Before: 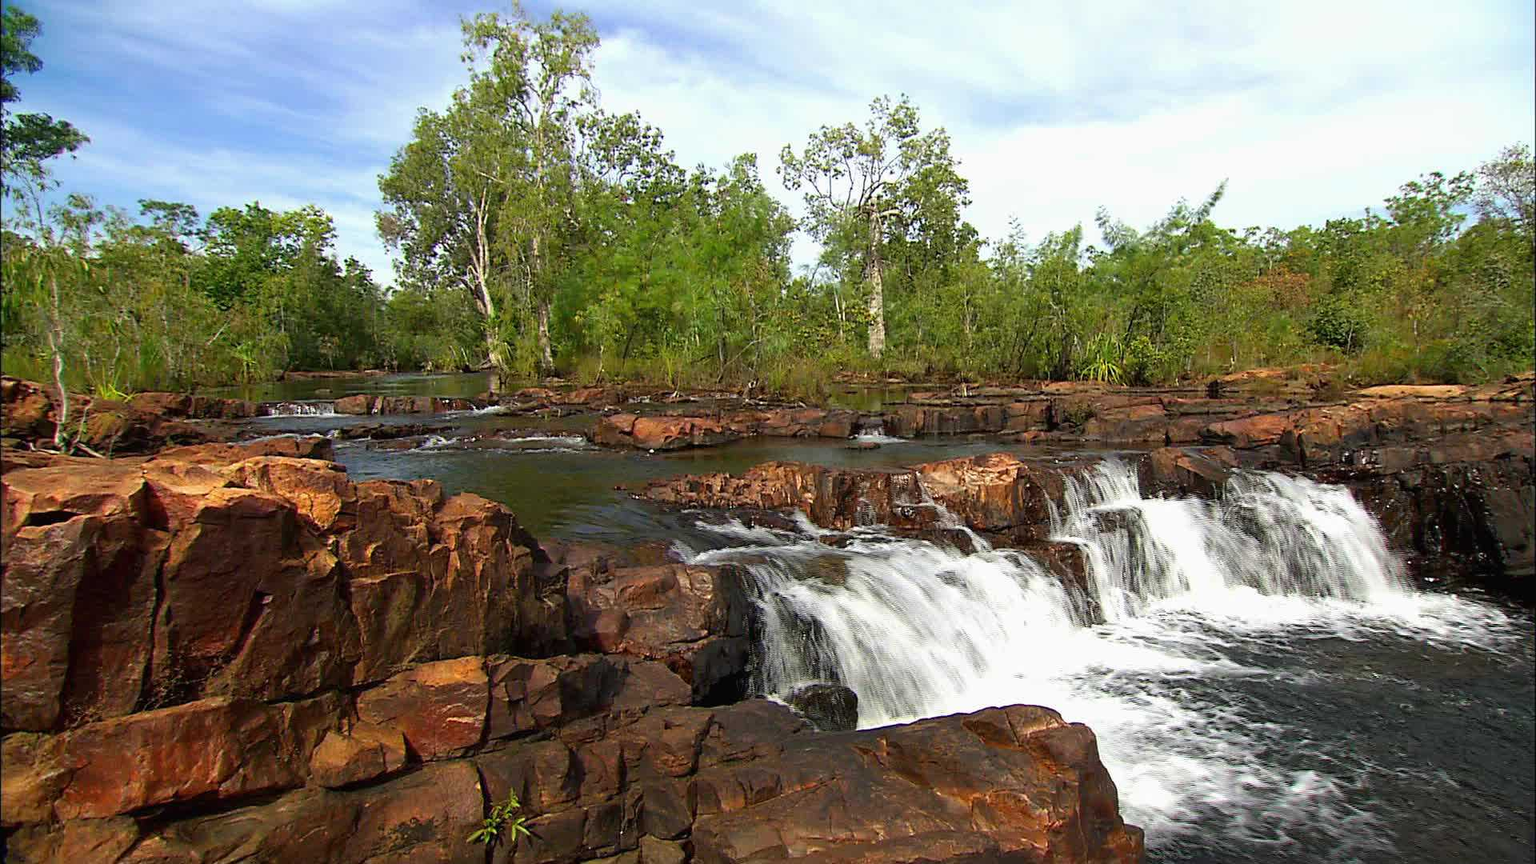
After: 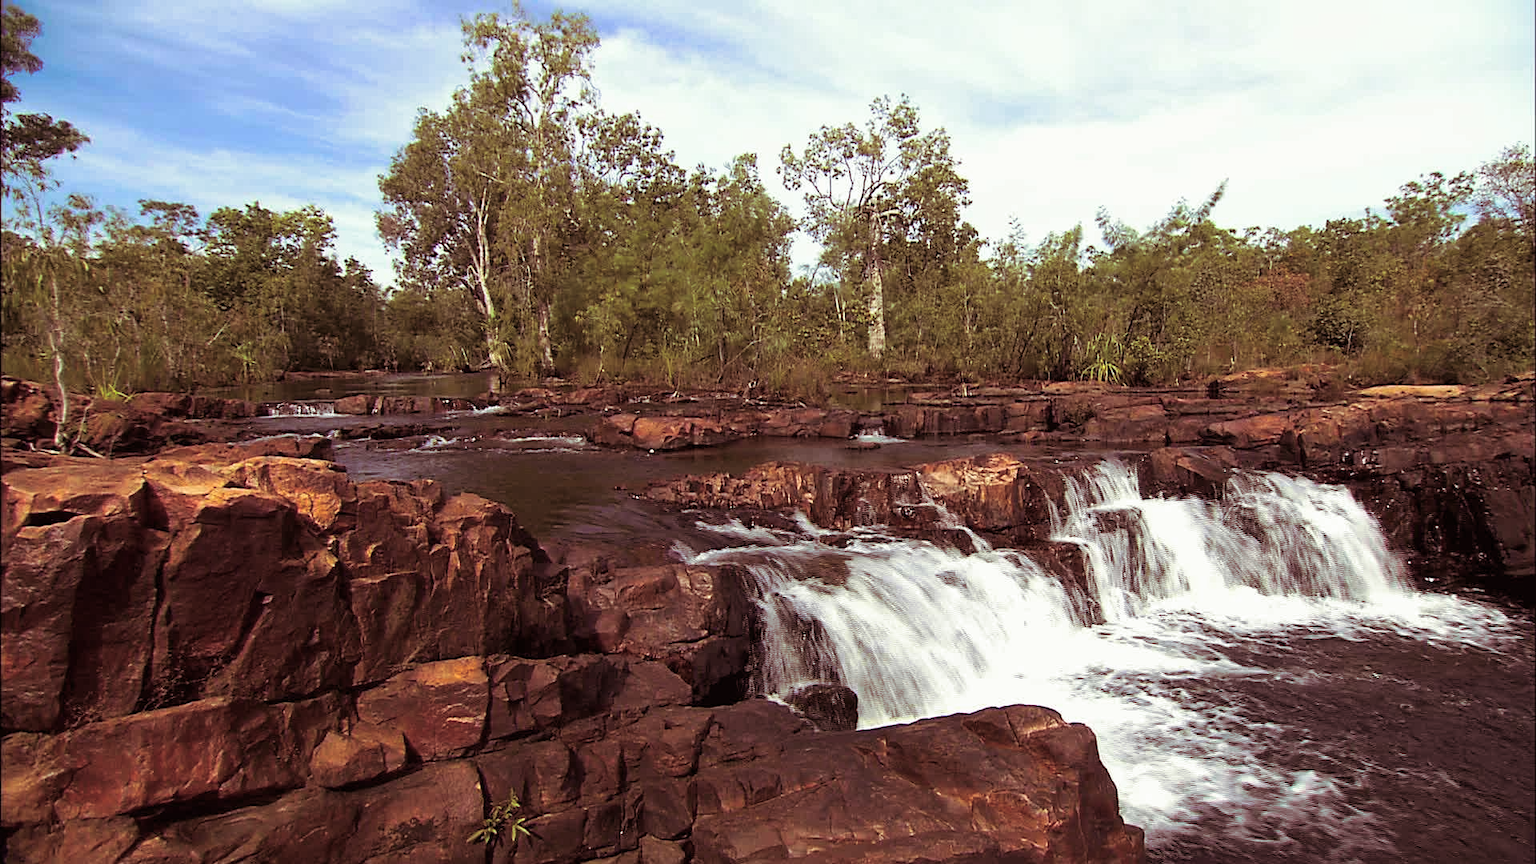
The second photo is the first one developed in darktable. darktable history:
split-toning: on, module defaults
